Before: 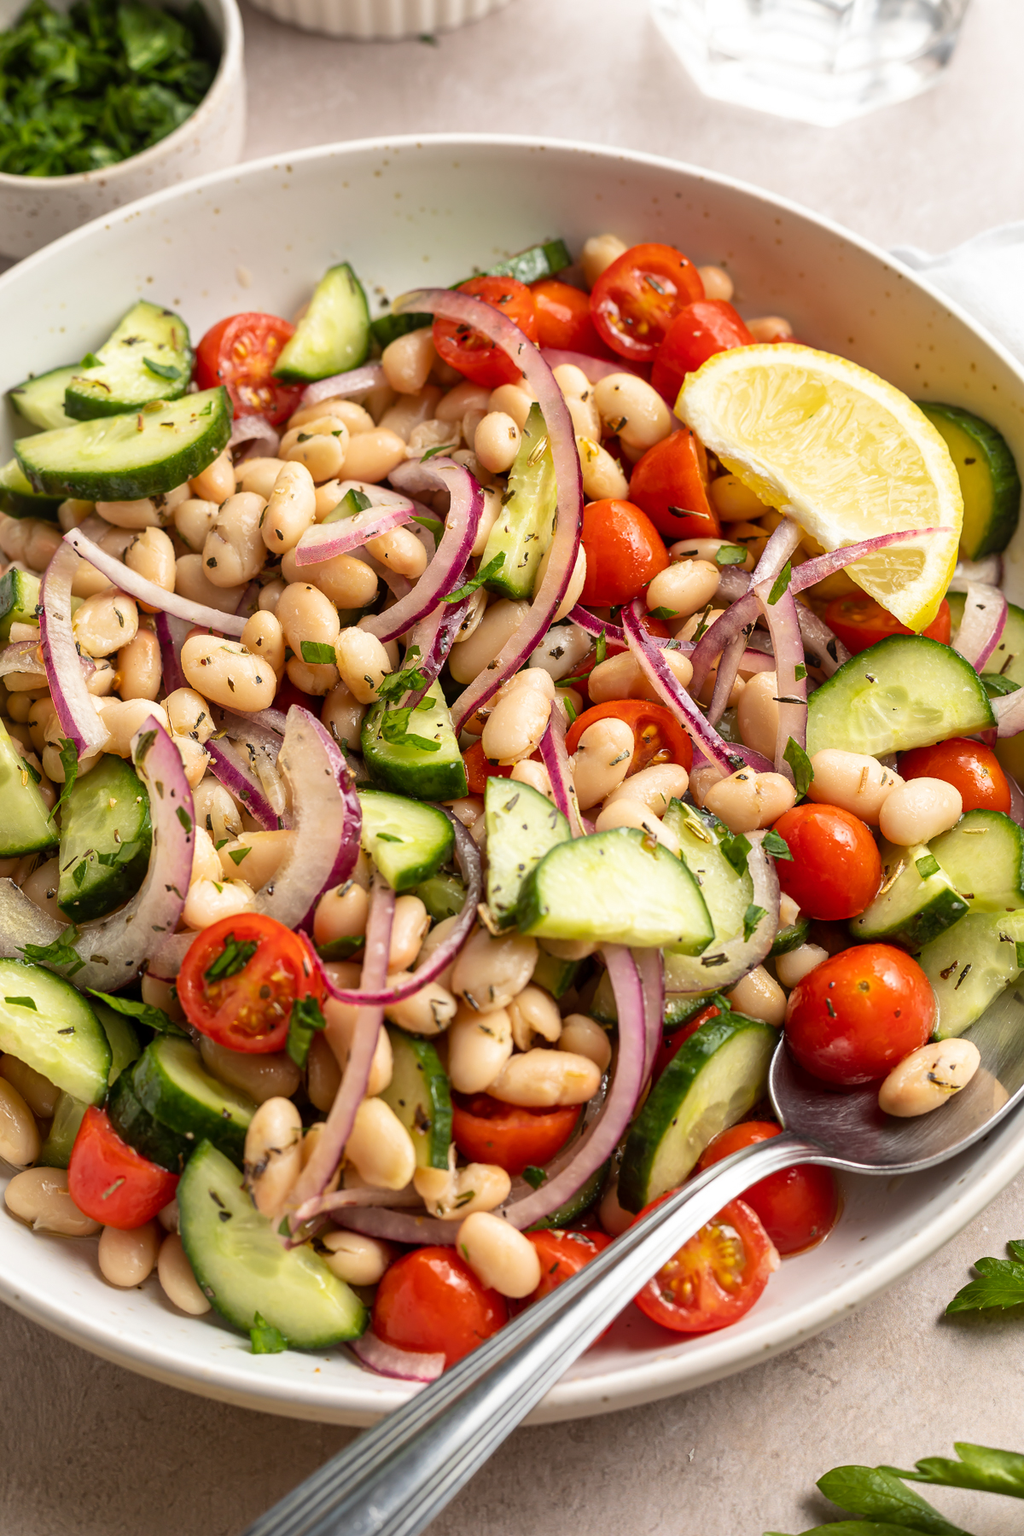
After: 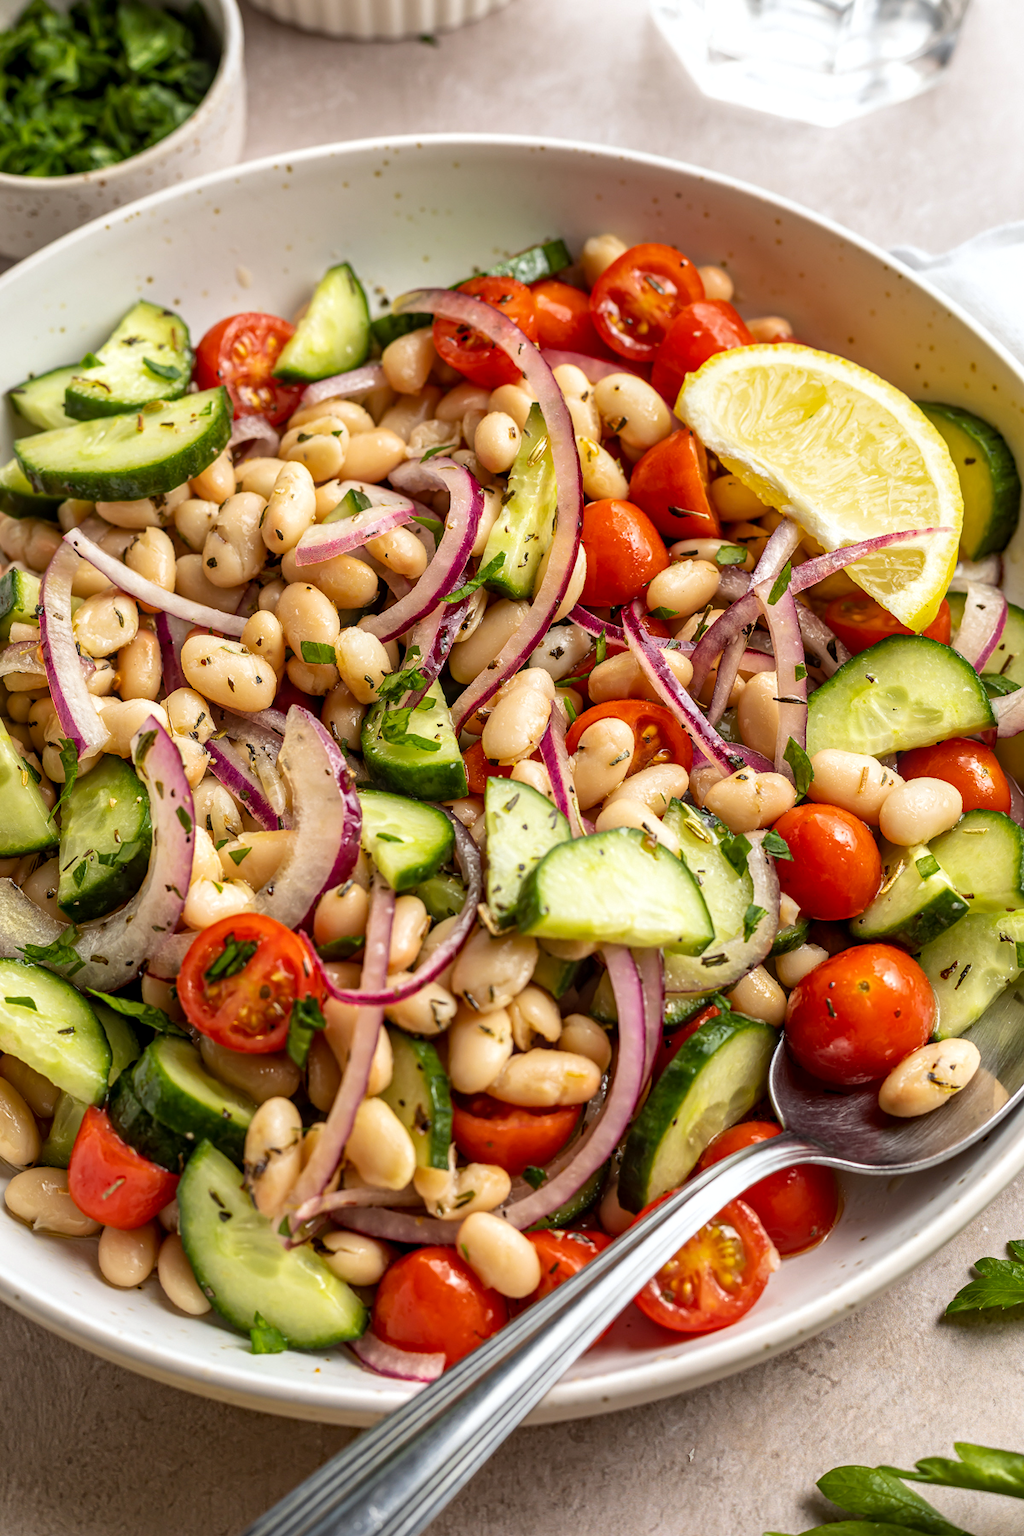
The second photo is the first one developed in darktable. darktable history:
local contrast: on, module defaults
haze removal: compatibility mode true, adaptive false
color correction: highlights b* 3
white balance: red 0.98, blue 1.034
